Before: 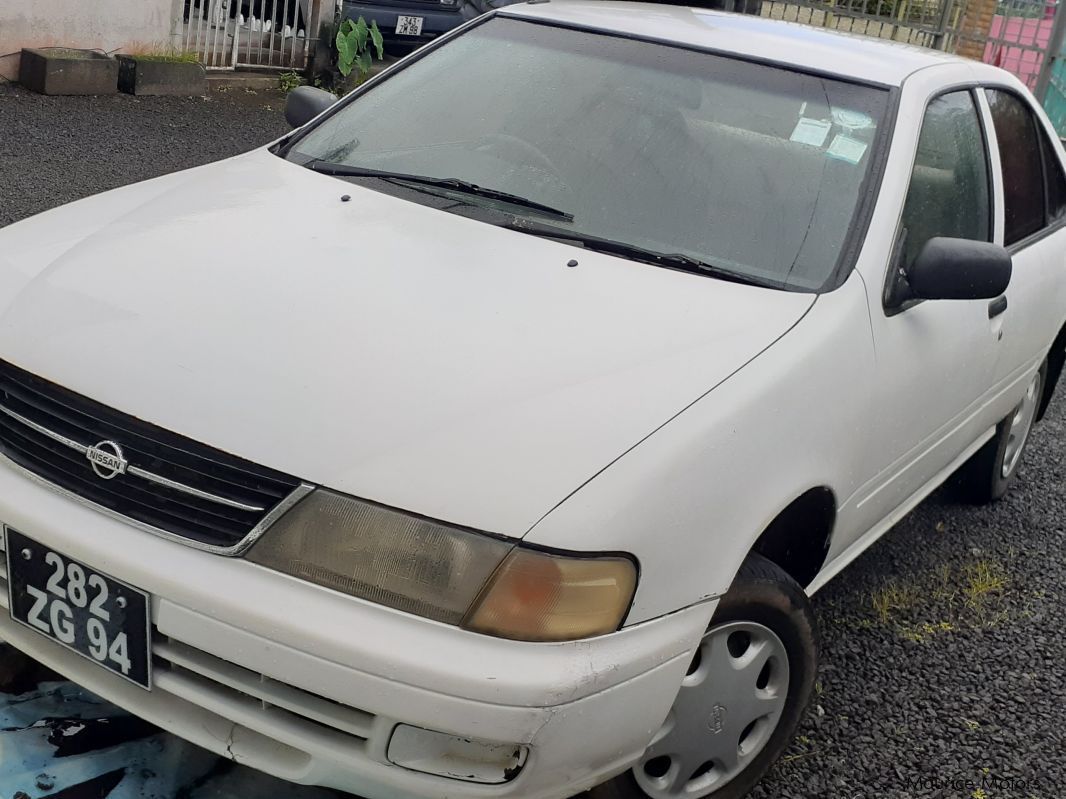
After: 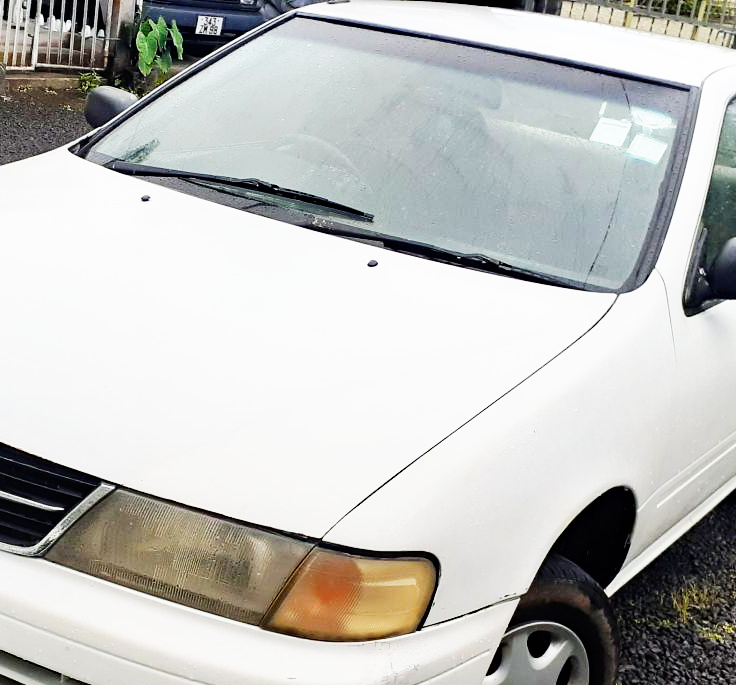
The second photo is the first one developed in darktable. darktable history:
haze removal: compatibility mode true, adaptive false
crop: left 18.778%, right 12.102%, bottom 14.259%
base curve: curves: ch0 [(0, 0) (0.007, 0.004) (0.027, 0.03) (0.046, 0.07) (0.207, 0.54) (0.442, 0.872) (0.673, 0.972) (1, 1)], preserve colors none
